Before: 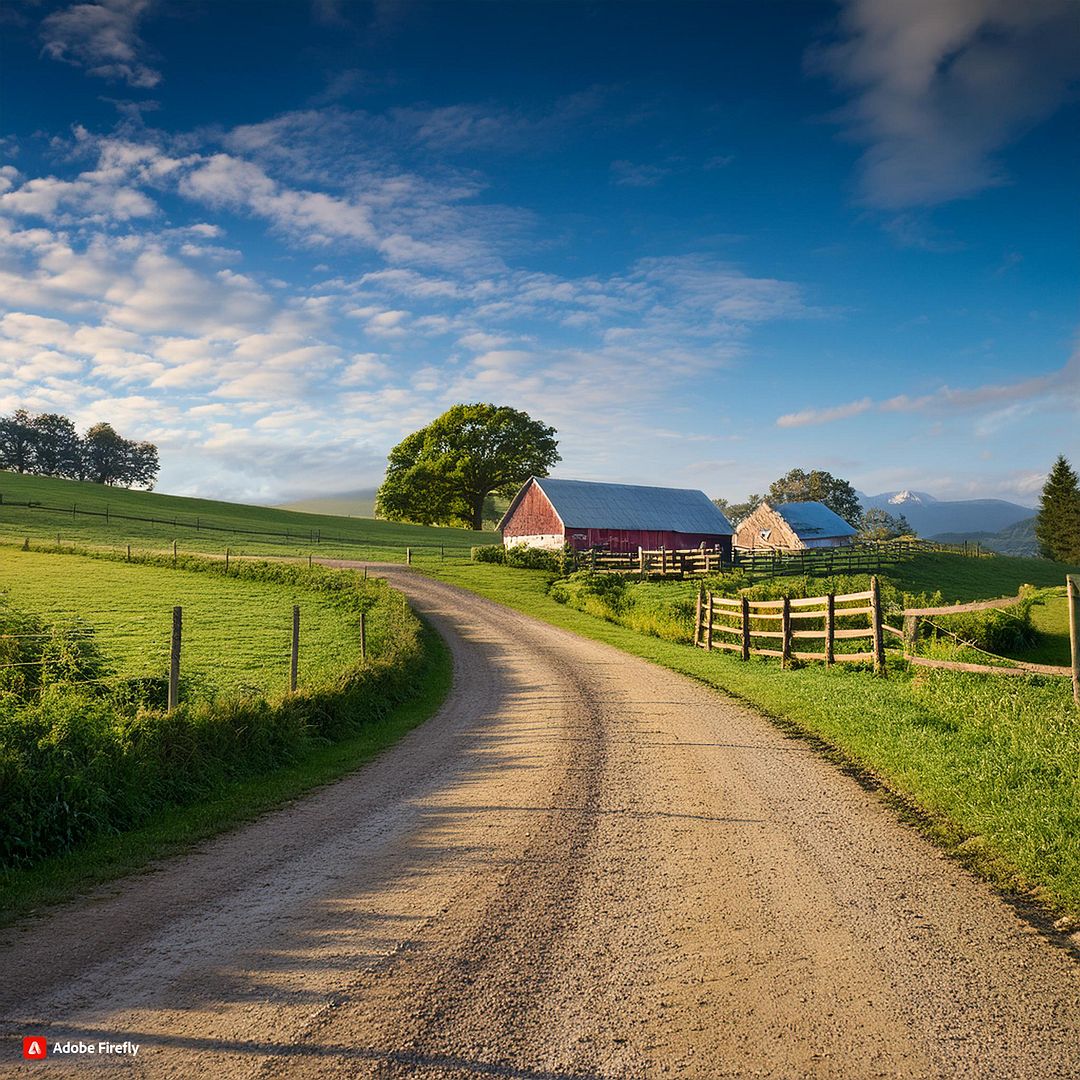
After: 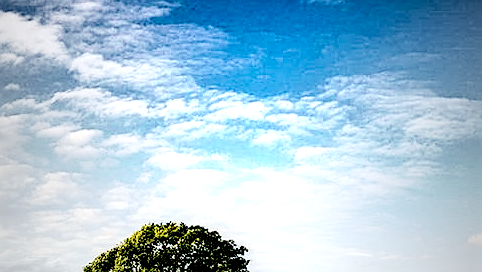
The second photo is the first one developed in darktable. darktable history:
crop: left 28.616%, top 16.808%, right 26.686%, bottom 57.961%
contrast brightness saturation: contrast 0.181, saturation 0.297
tone equalizer: -8 EV -0.445 EV, -7 EV -0.399 EV, -6 EV -0.332 EV, -5 EV -0.239 EV, -3 EV 0.249 EV, -2 EV 0.33 EV, -1 EV 0.388 EV, +0 EV 0.426 EV, edges refinement/feathering 500, mask exposure compensation -1.57 EV, preserve details no
exposure: black level correction 0, exposure 0.703 EV, compensate highlight preservation false
local contrast: shadows 180%, detail 227%
vignetting: fall-off start 18.63%, fall-off radius 137.64%, width/height ratio 0.62, shape 0.591
tone curve: curves: ch0 [(0, 0) (0.003, 0.003) (0.011, 0.005) (0.025, 0.008) (0.044, 0.012) (0.069, 0.02) (0.1, 0.031) (0.136, 0.047) (0.177, 0.088) (0.224, 0.141) (0.277, 0.222) (0.335, 0.32) (0.399, 0.425) (0.468, 0.524) (0.543, 0.623) (0.623, 0.716) (0.709, 0.796) (0.801, 0.88) (0.898, 0.959) (1, 1)], preserve colors none
sharpen: on, module defaults
